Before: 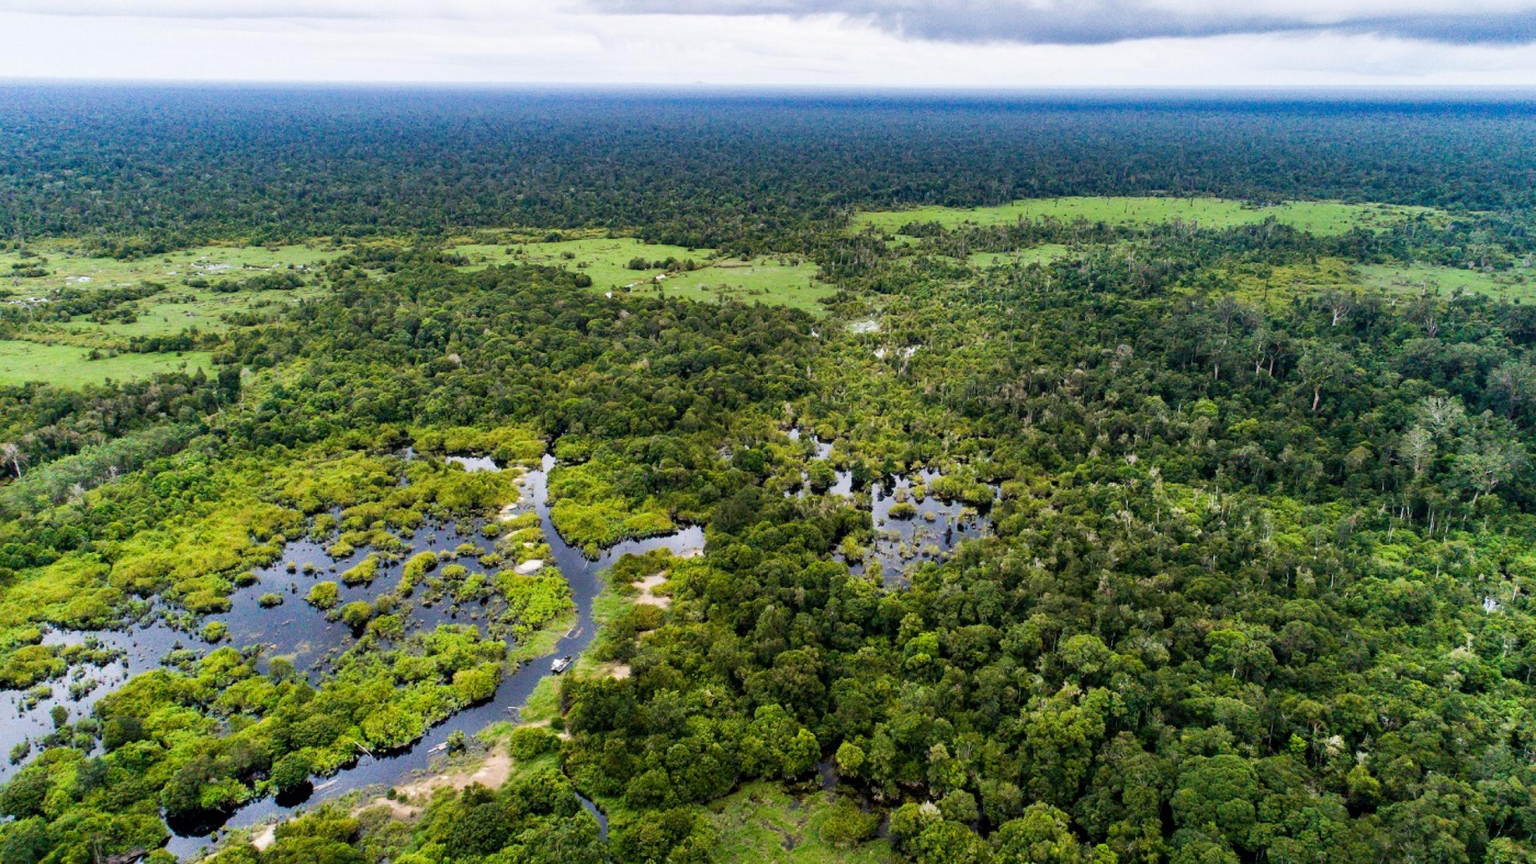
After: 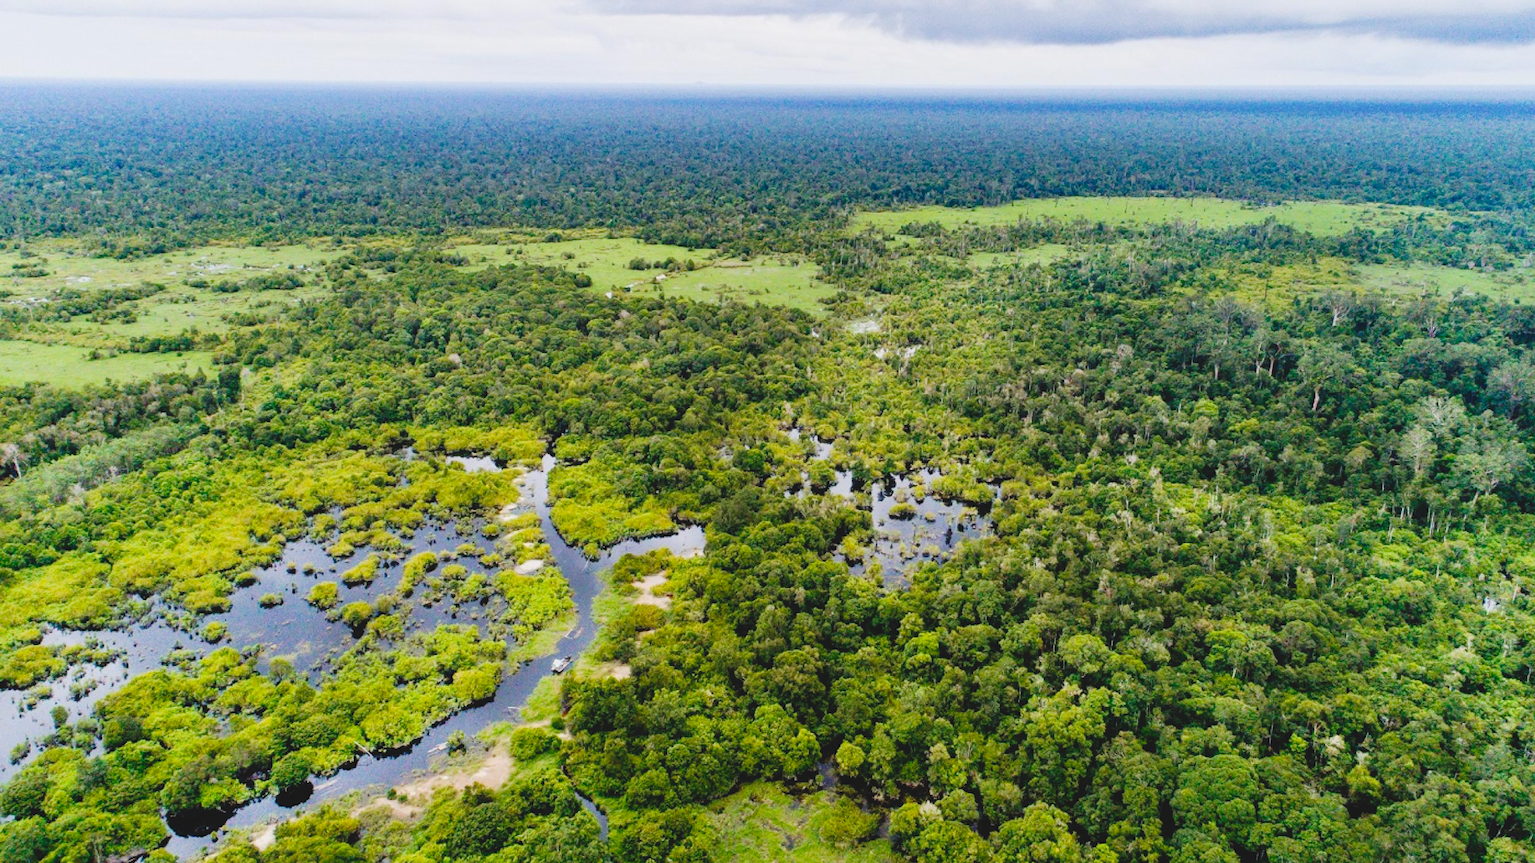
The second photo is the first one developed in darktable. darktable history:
tone curve: curves: ch0 [(0, 0) (0.003, 0.047) (0.011, 0.051) (0.025, 0.061) (0.044, 0.075) (0.069, 0.09) (0.1, 0.102) (0.136, 0.125) (0.177, 0.173) (0.224, 0.226) (0.277, 0.303) (0.335, 0.388) (0.399, 0.469) (0.468, 0.545) (0.543, 0.623) (0.623, 0.695) (0.709, 0.766) (0.801, 0.832) (0.898, 0.905) (1, 1)], preserve colors none
contrast brightness saturation: contrast -0.1, brightness 0.05, saturation 0.08
